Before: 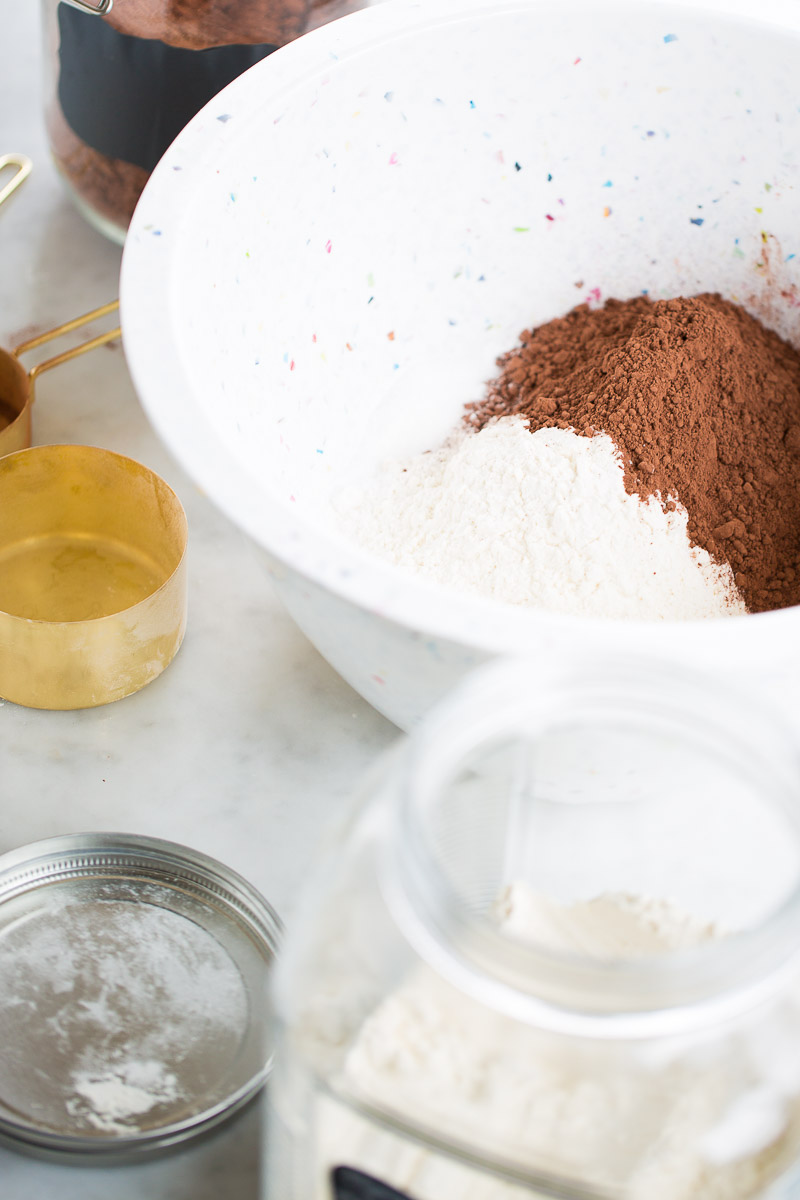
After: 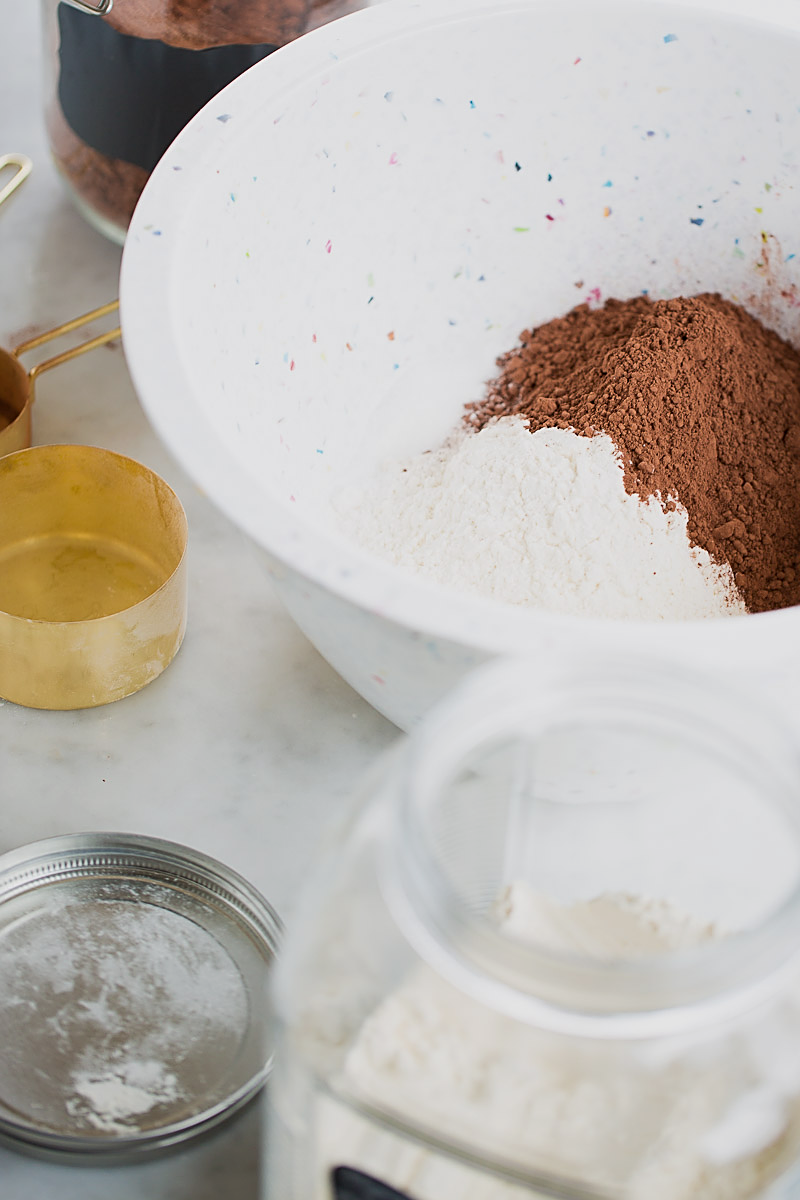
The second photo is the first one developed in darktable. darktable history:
exposure: exposure -0.36 EV, compensate highlight preservation false
sharpen: on, module defaults
rotate and perspective: automatic cropping original format, crop left 0, crop top 0
